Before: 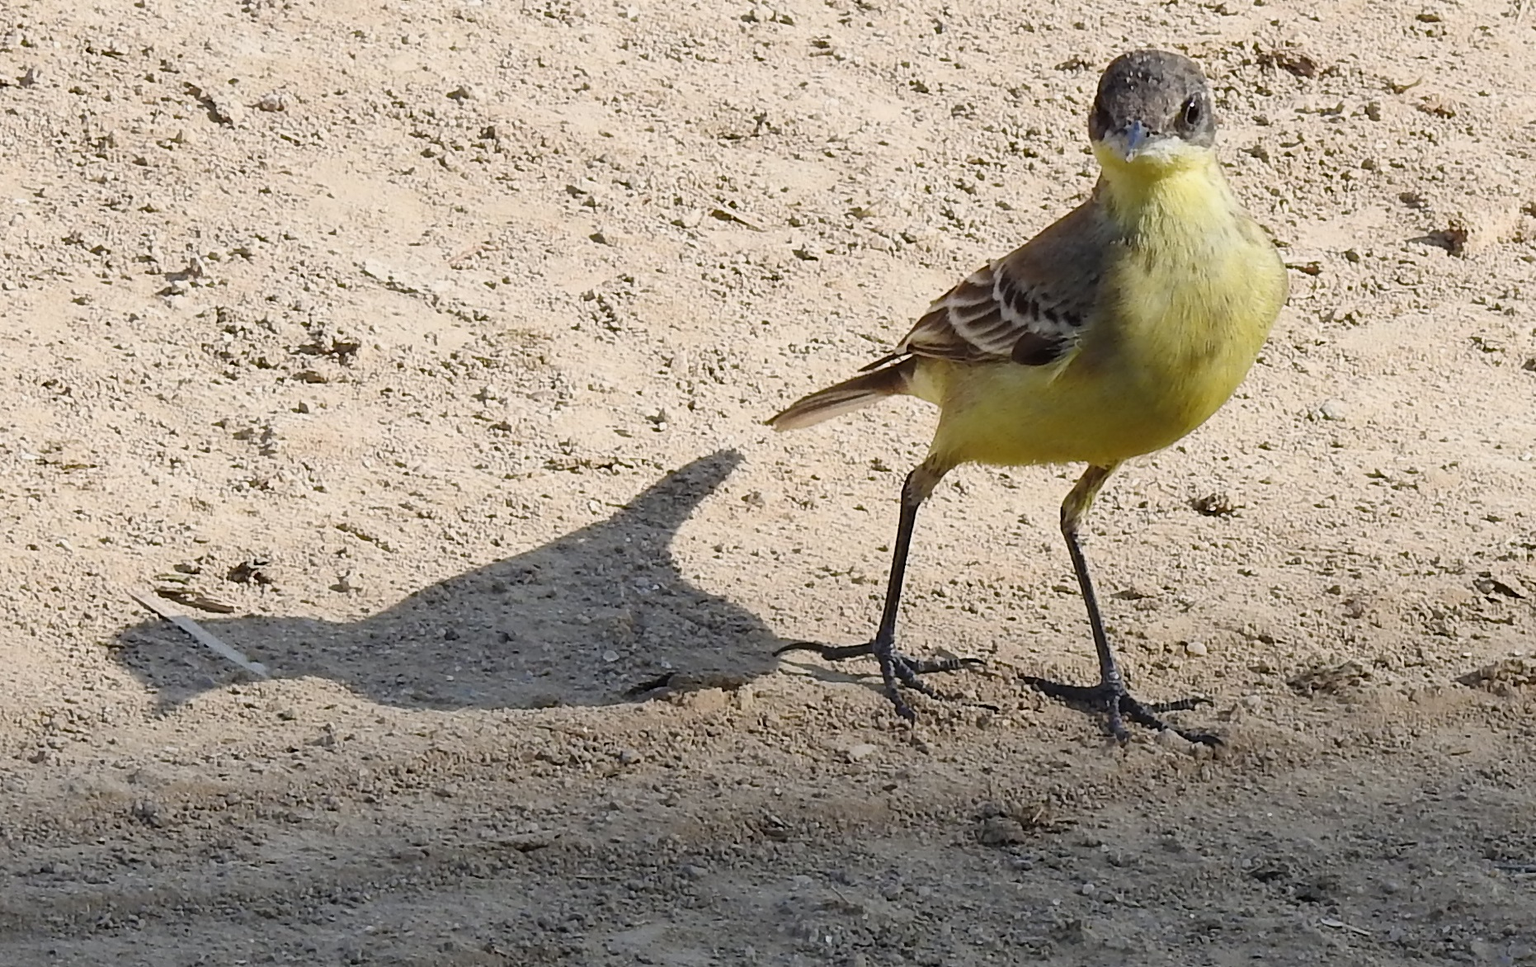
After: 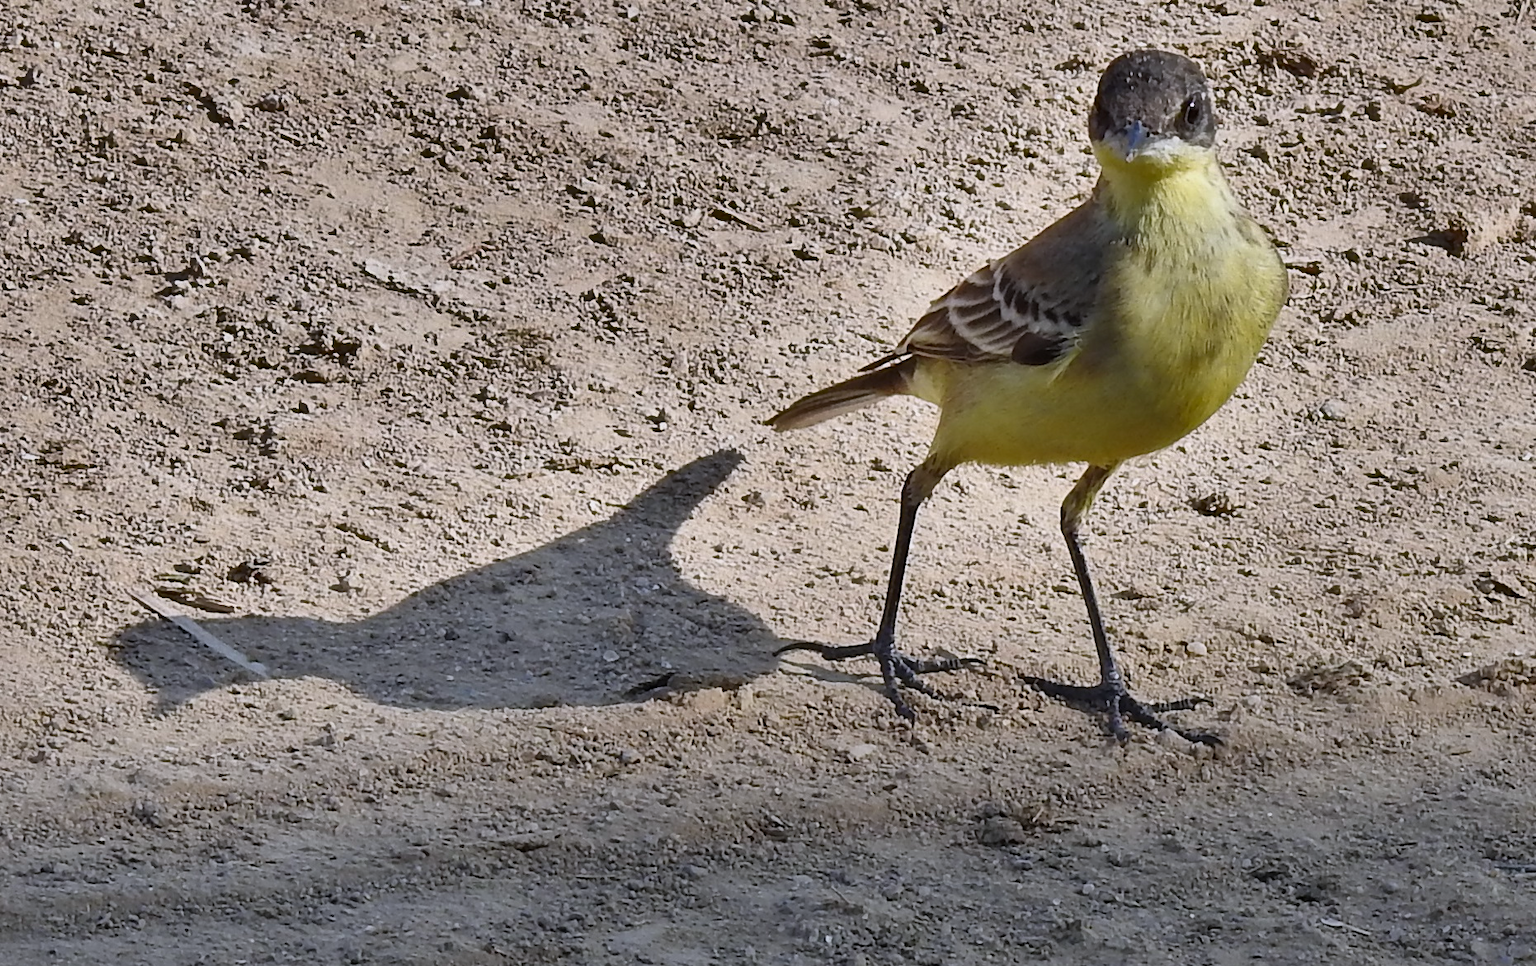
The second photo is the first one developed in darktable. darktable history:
shadows and highlights: shadows 20.91, highlights -82.73, soften with gaussian
white balance: red 0.984, blue 1.059
